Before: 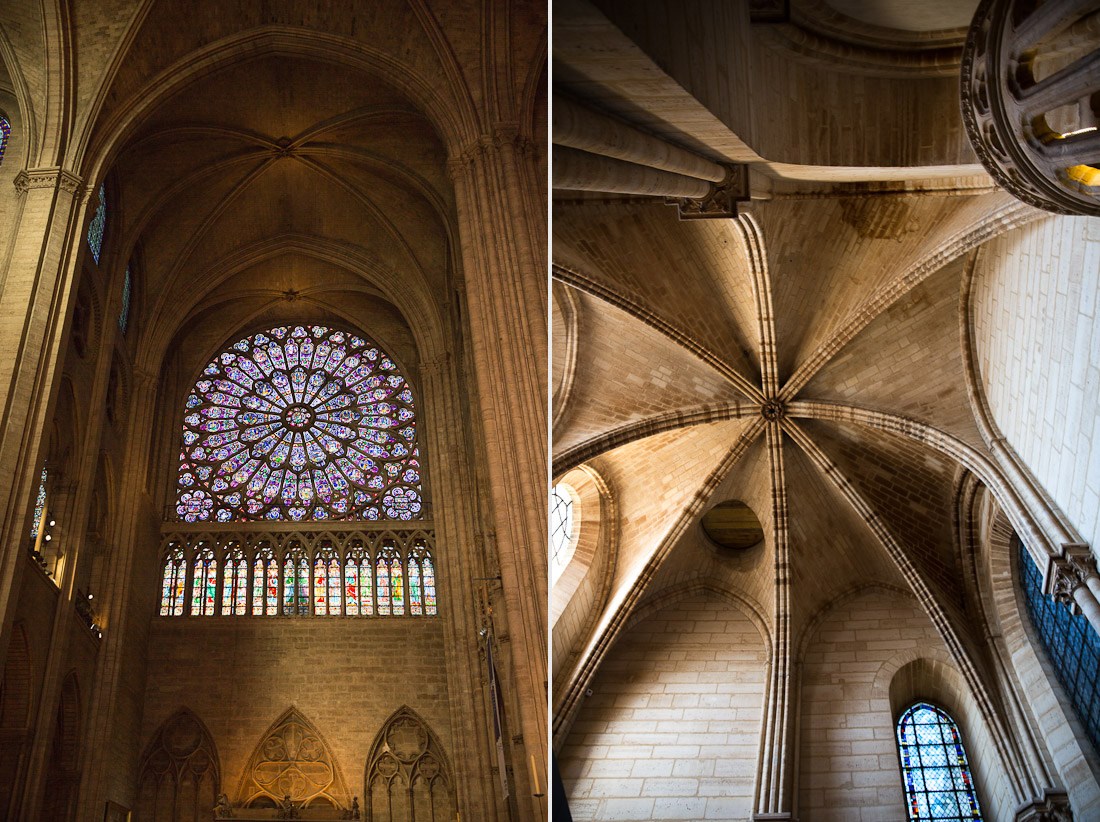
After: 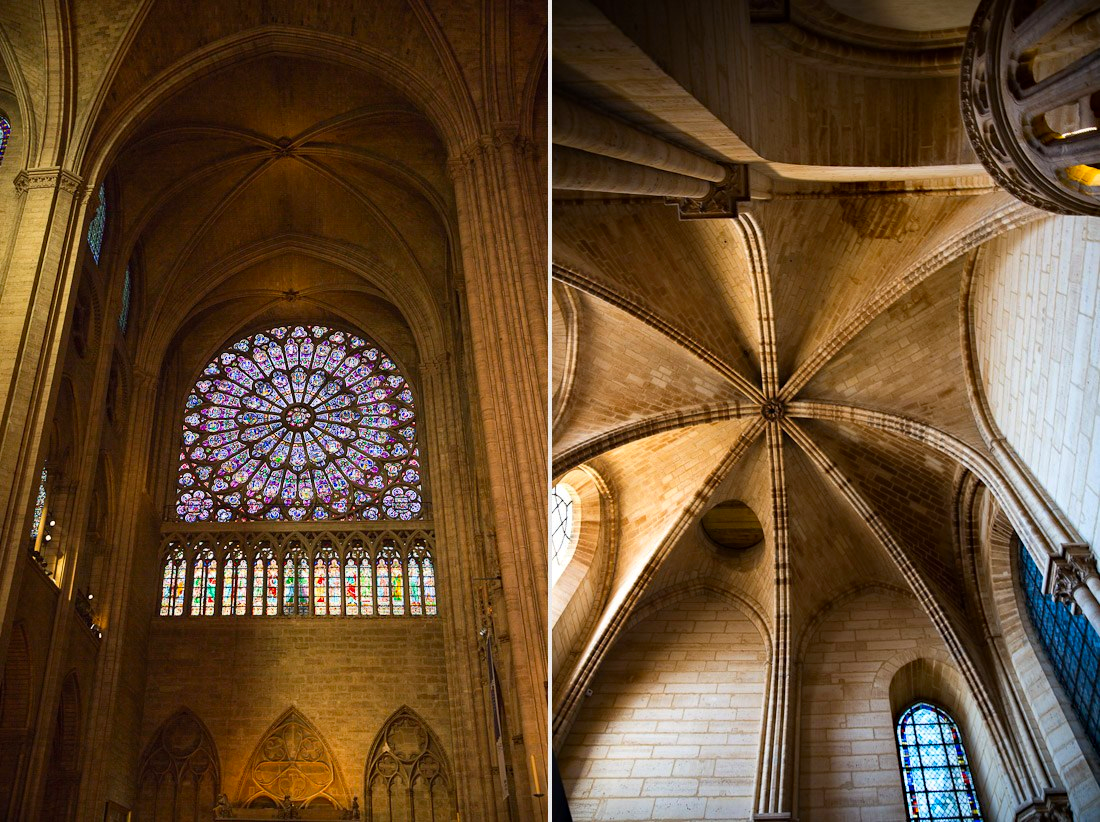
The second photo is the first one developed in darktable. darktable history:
color zones: curves: ch1 [(0, 0.006) (0.094, 0.285) (0.171, 0.001) (0.429, 0.001) (0.571, 0.003) (0.714, 0.004) (0.857, 0.004) (1, 0.006)], mix -123.96%
haze removal: adaptive false
